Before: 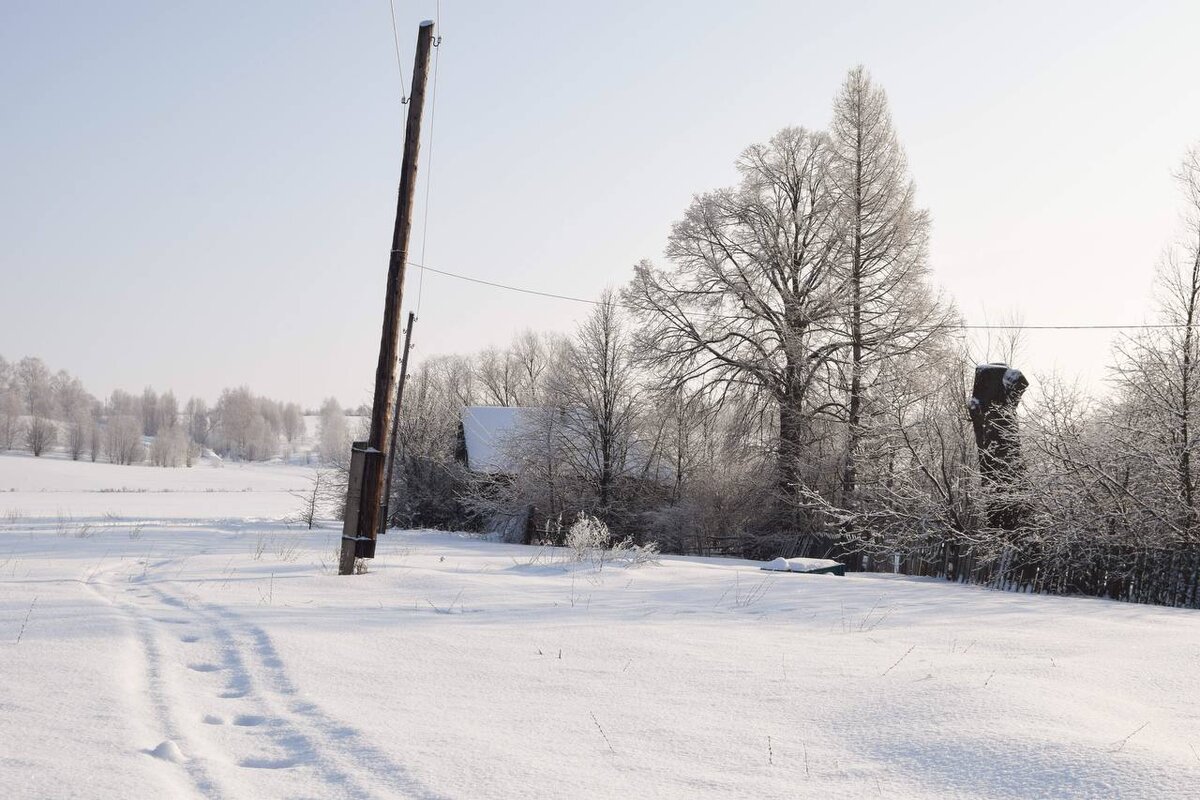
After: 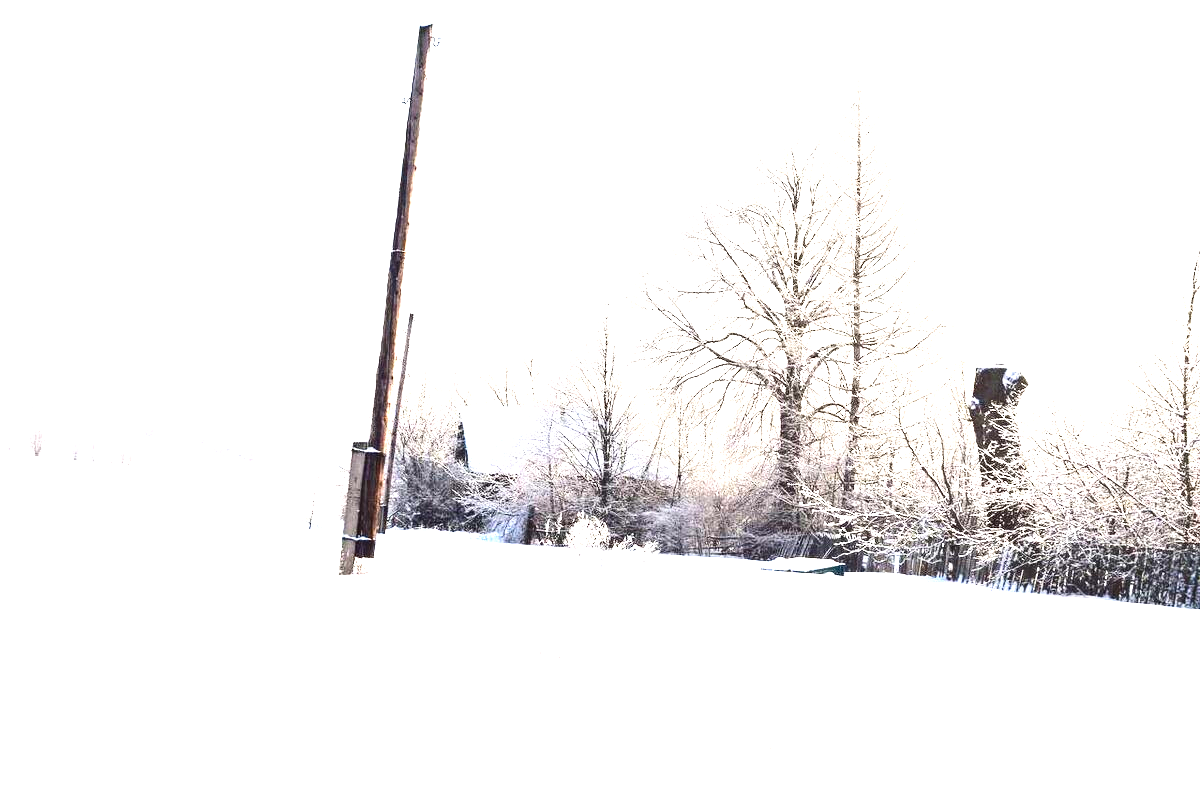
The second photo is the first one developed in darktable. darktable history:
contrast brightness saturation: contrast 0.2, brightness -0.11, saturation 0.1
exposure: black level correction 0.001, exposure 2.607 EV, compensate exposure bias true, compensate highlight preservation false
